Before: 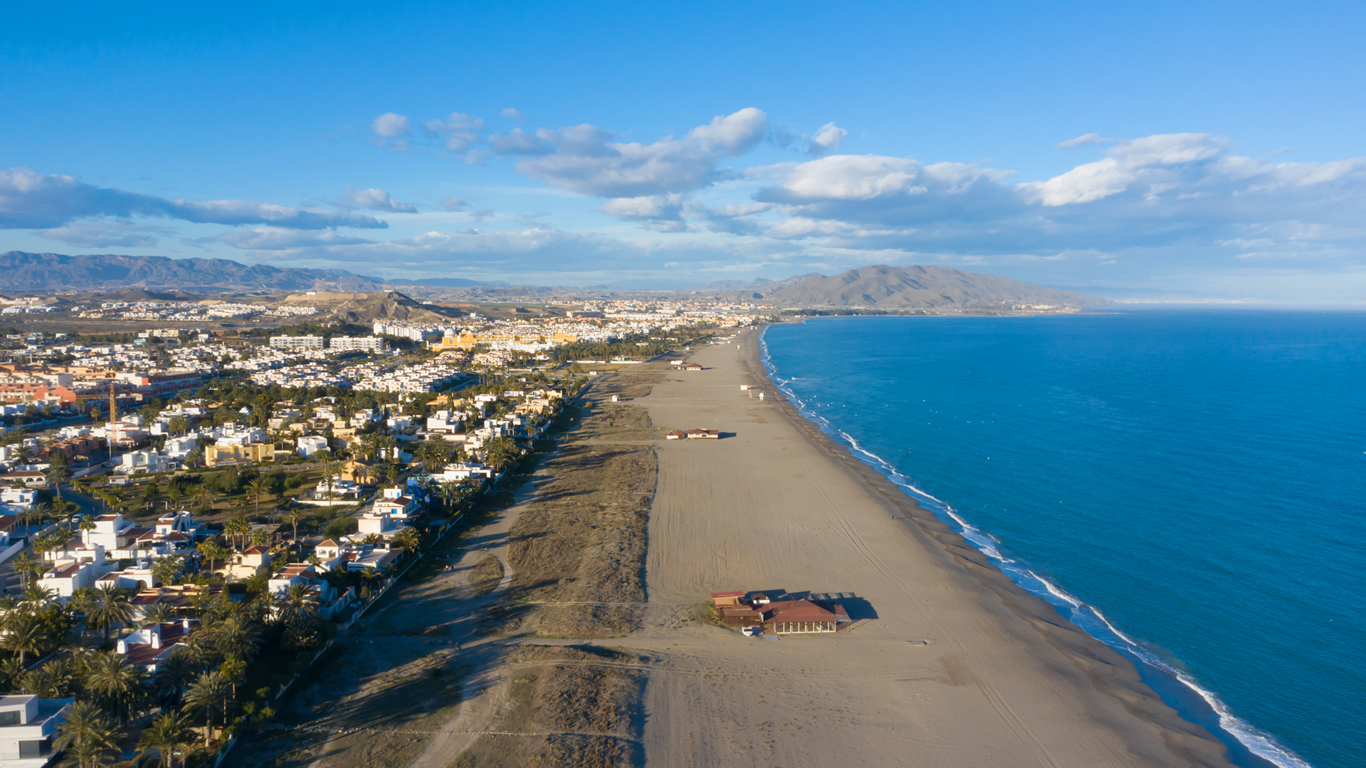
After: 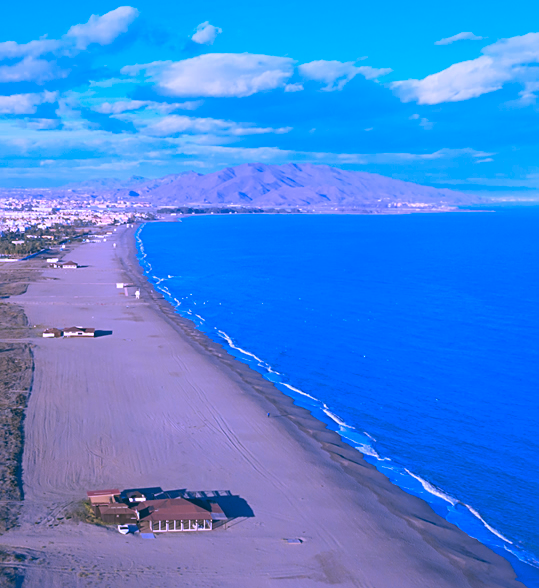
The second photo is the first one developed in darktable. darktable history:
white balance: red 0.98, blue 1.61
crop: left 45.721%, top 13.393%, right 14.118%, bottom 10.01%
color balance: lift [1.016, 0.983, 1, 1.017], gamma [0.78, 1.018, 1.043, 0.957], gain [0.786, 1.063, 0.937, 1.017], input saturation 118.26%, contrast 13.43%, contrast fulcrum 21.62%, output saturation 82.76%
contrast brightness saturation: brightness 0.15
sharpen: on, module defaults
